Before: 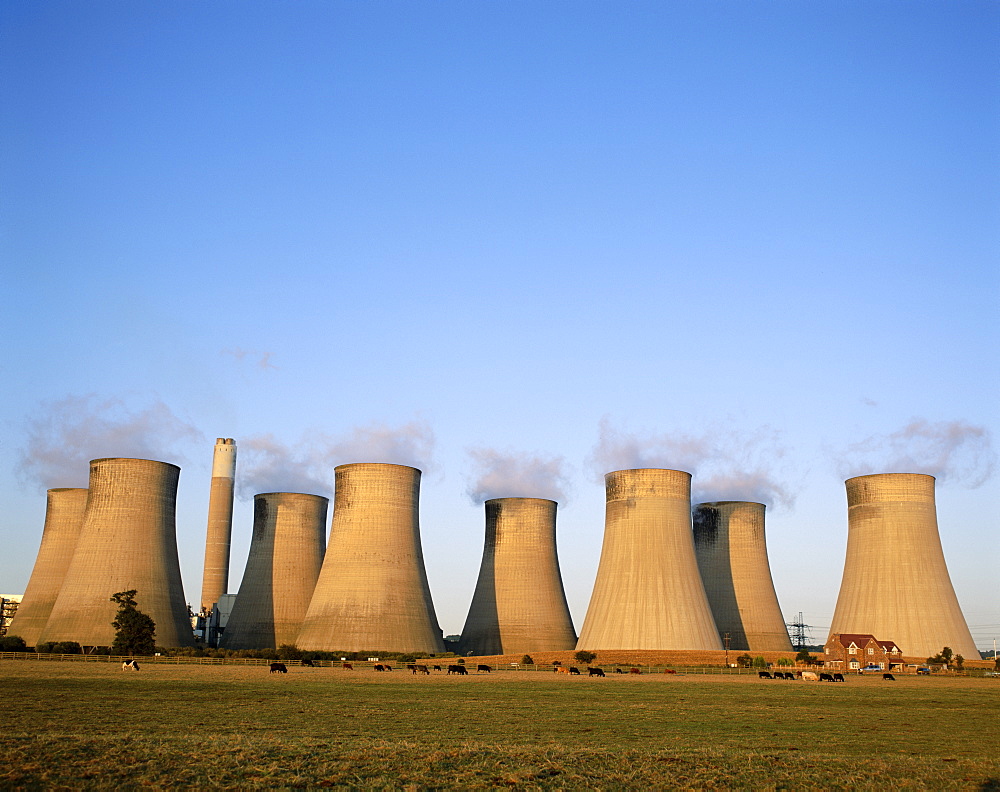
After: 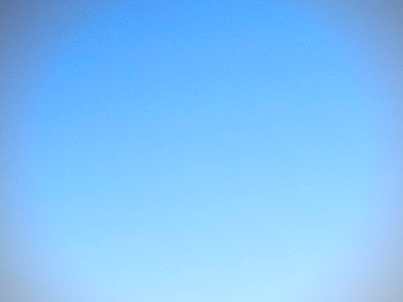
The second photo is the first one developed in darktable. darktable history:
tone curve: curves: ch0 [(0, 0) (0.003, 0.003) (0.011, 0.011) (0.025, 0.025) (0.044, 0.044) (0.069, 0.069) (0.1, 0.099) (0.136, 0.135) (0.177, 0.176) (0.224, 0.223) (0.277, 0.275) (0.335, 0.333) (0.399, 0.396) (0.468, 0.465) (0.543, 0.545) (0.623, 0.625) (0.709, 0.71) (0.801, 0.801) (0.898, 0.898) (1, 1)], preserve colors none
contrast brightness saturation: contrast 0.29
crop: left 15.636%, top 5.463%, right 43.973%, bottom 56.317%
vignetting: on, module defaults
